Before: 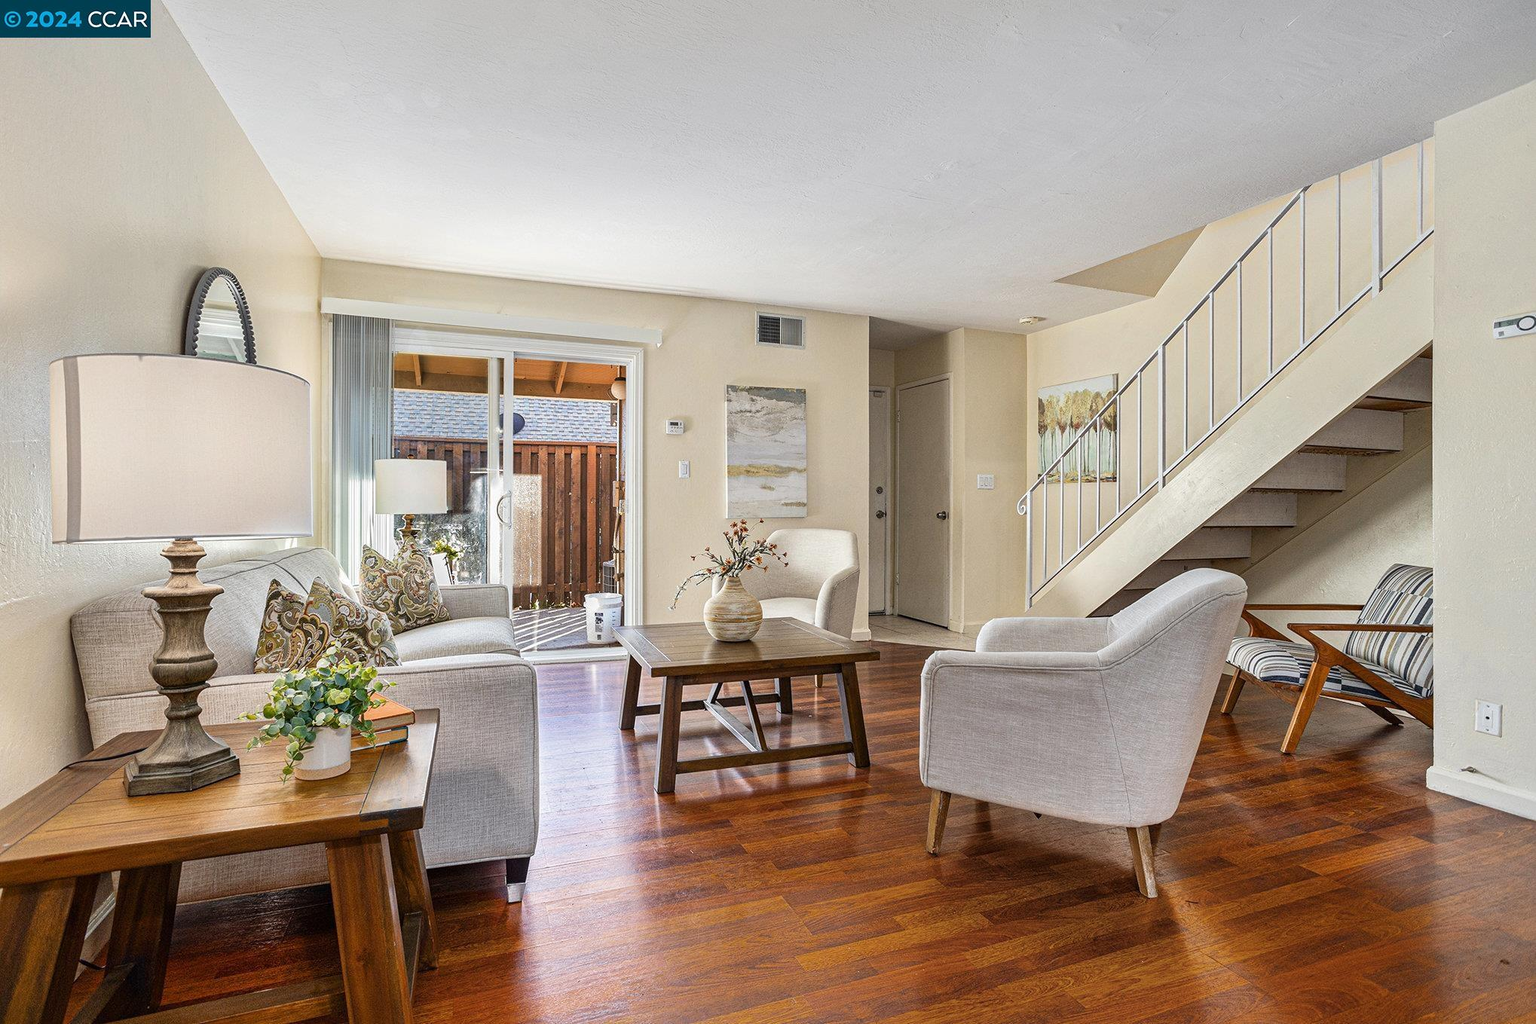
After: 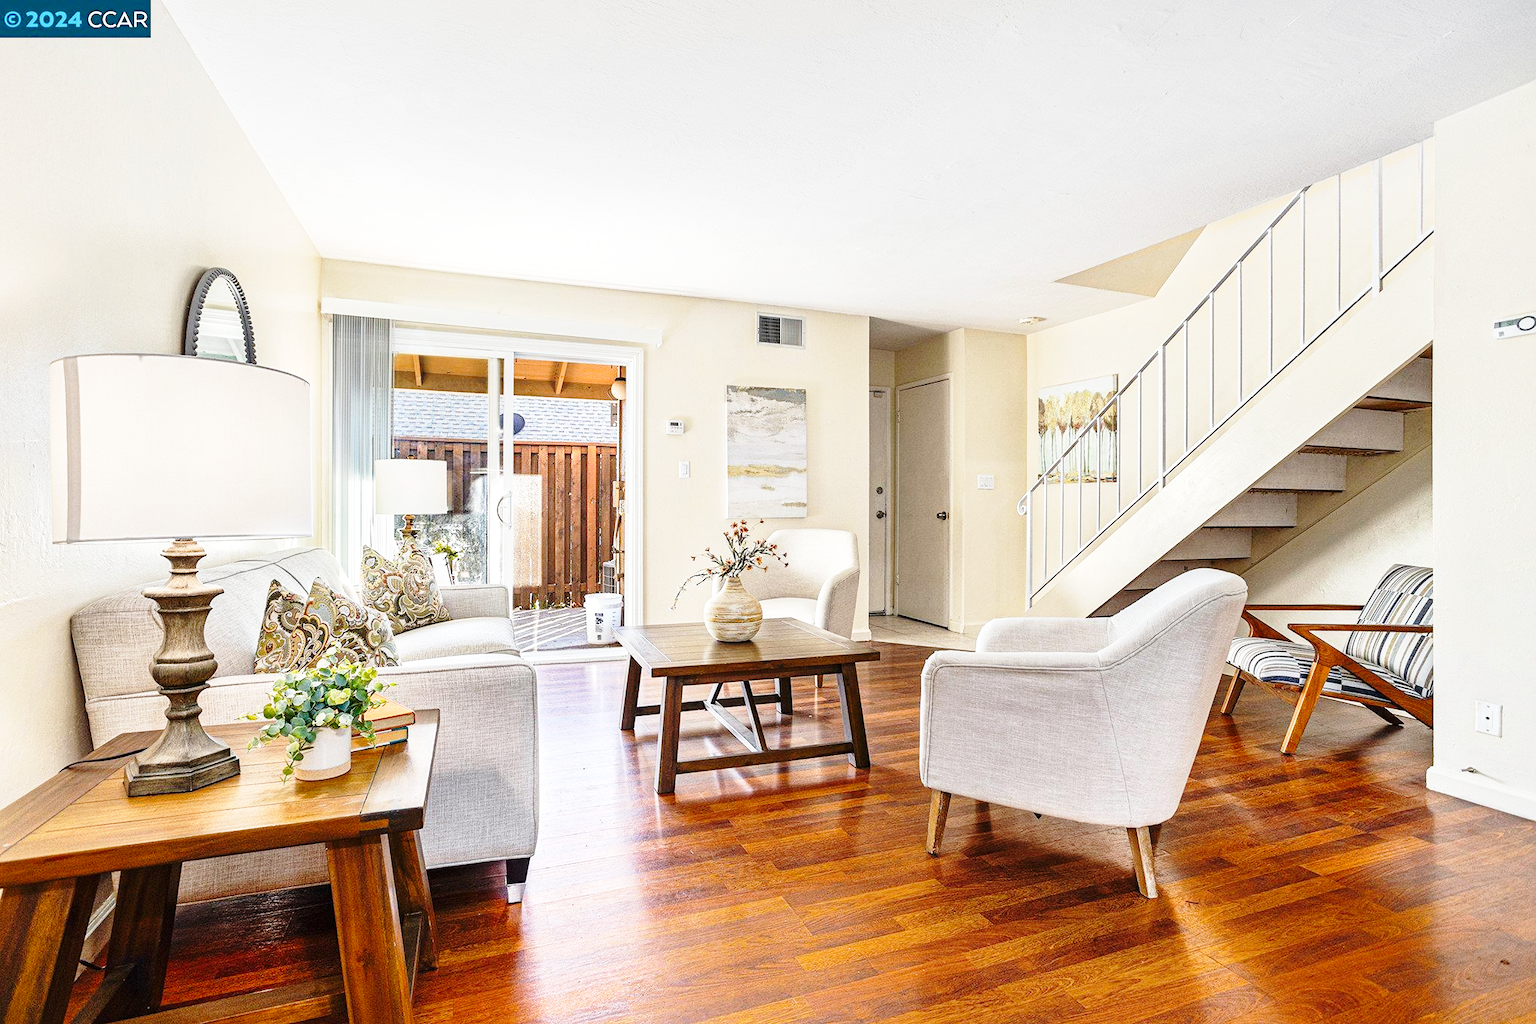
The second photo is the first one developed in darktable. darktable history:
exposure: exposure 0.207 EV, compensate highlight preservation false
base curve: curves: ch0 [(0, 0) (0.028, 0.03) (0.121, 0.232) (0.46, 0.748) (0.859, 0.968) (1, 1)], preserve colors none
